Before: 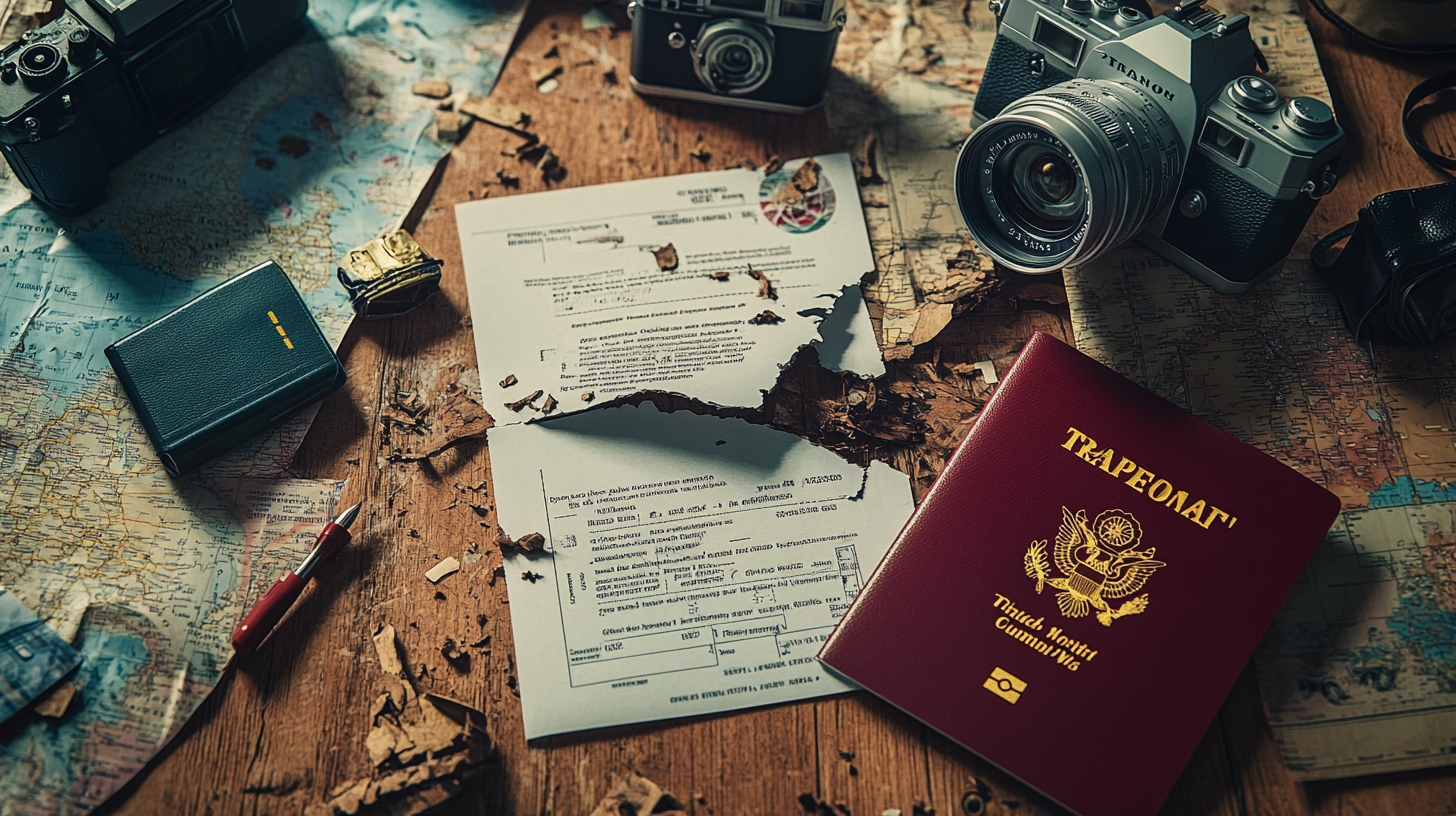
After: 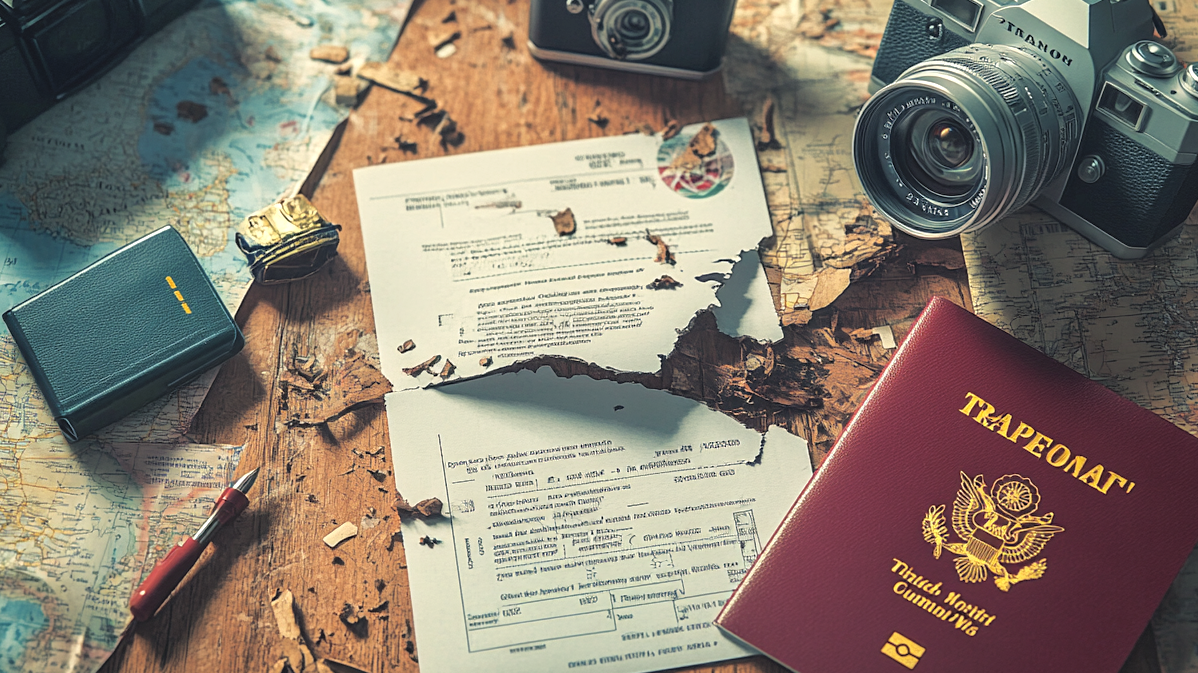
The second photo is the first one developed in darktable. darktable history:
crop and rotate: left 7.07%, top 4.378%, right 10.592%, bottom 13.117%
tone curve: curves: ch0 [(0, 0) (0.004, 0.008) (0.077, 0.156) (0.169, 0.29) (0.774, 0.774) (1, 1)], color space Lab, independent channels, preserve colors none
exposure: exposure 0.457 EV, compensate exposure bias true, compensate highlight preservation false
